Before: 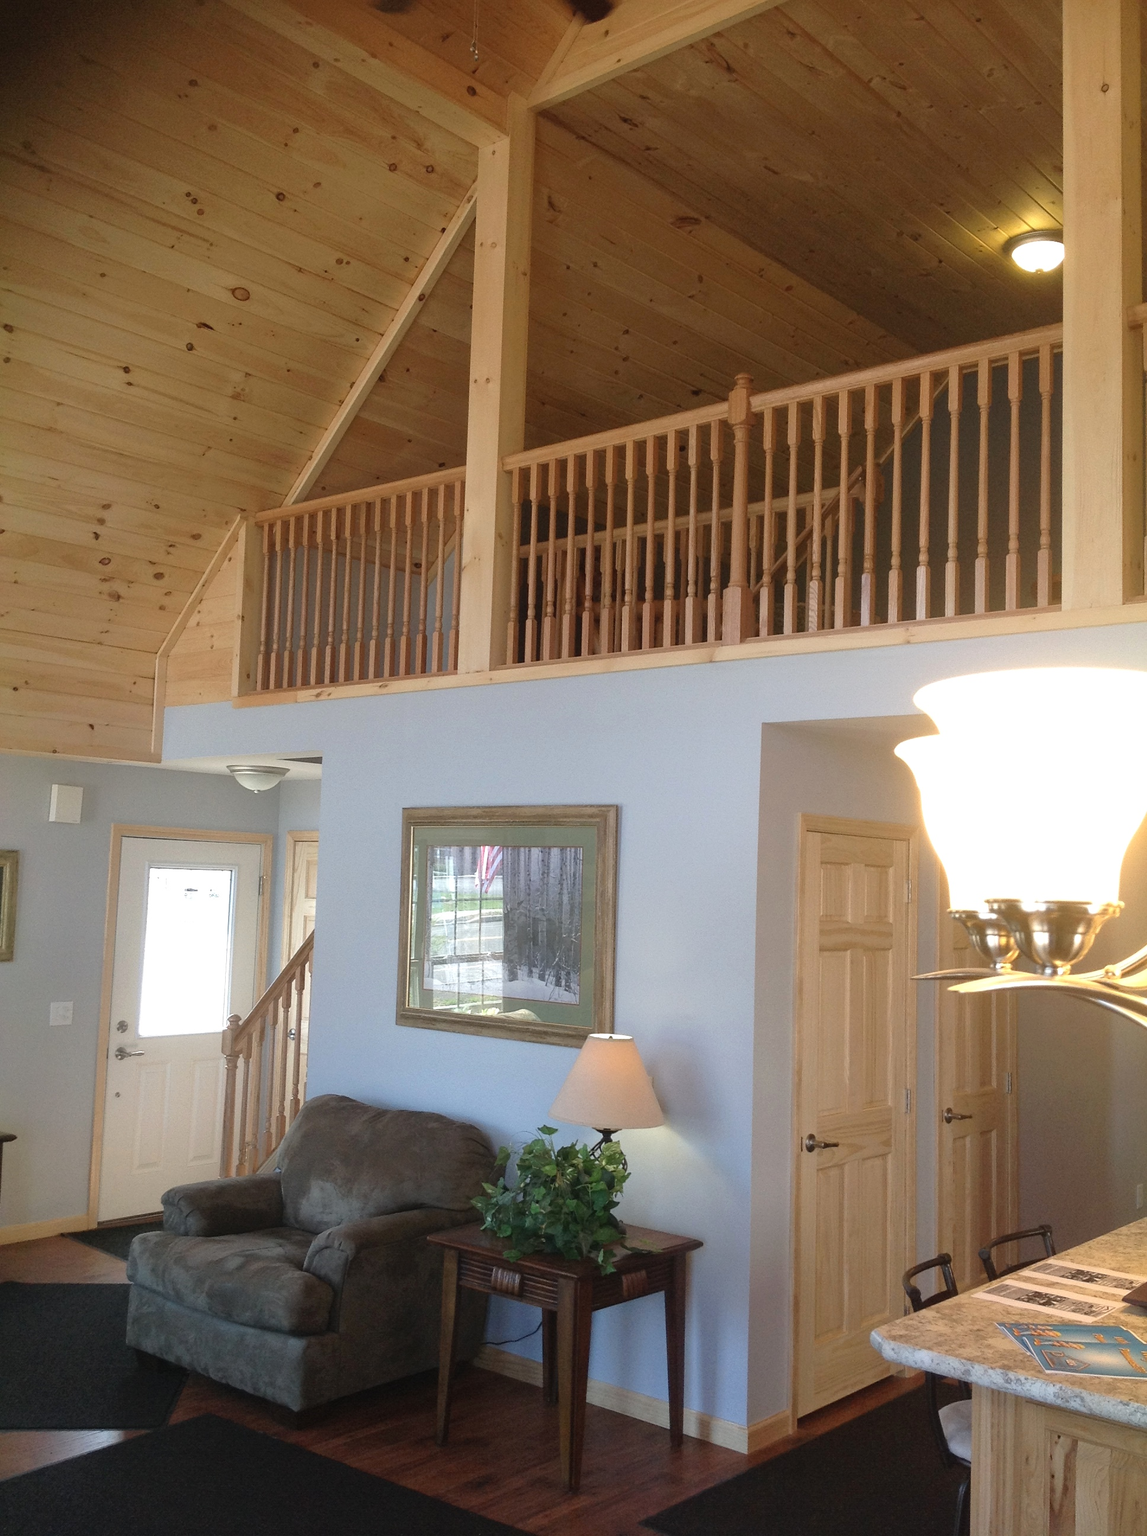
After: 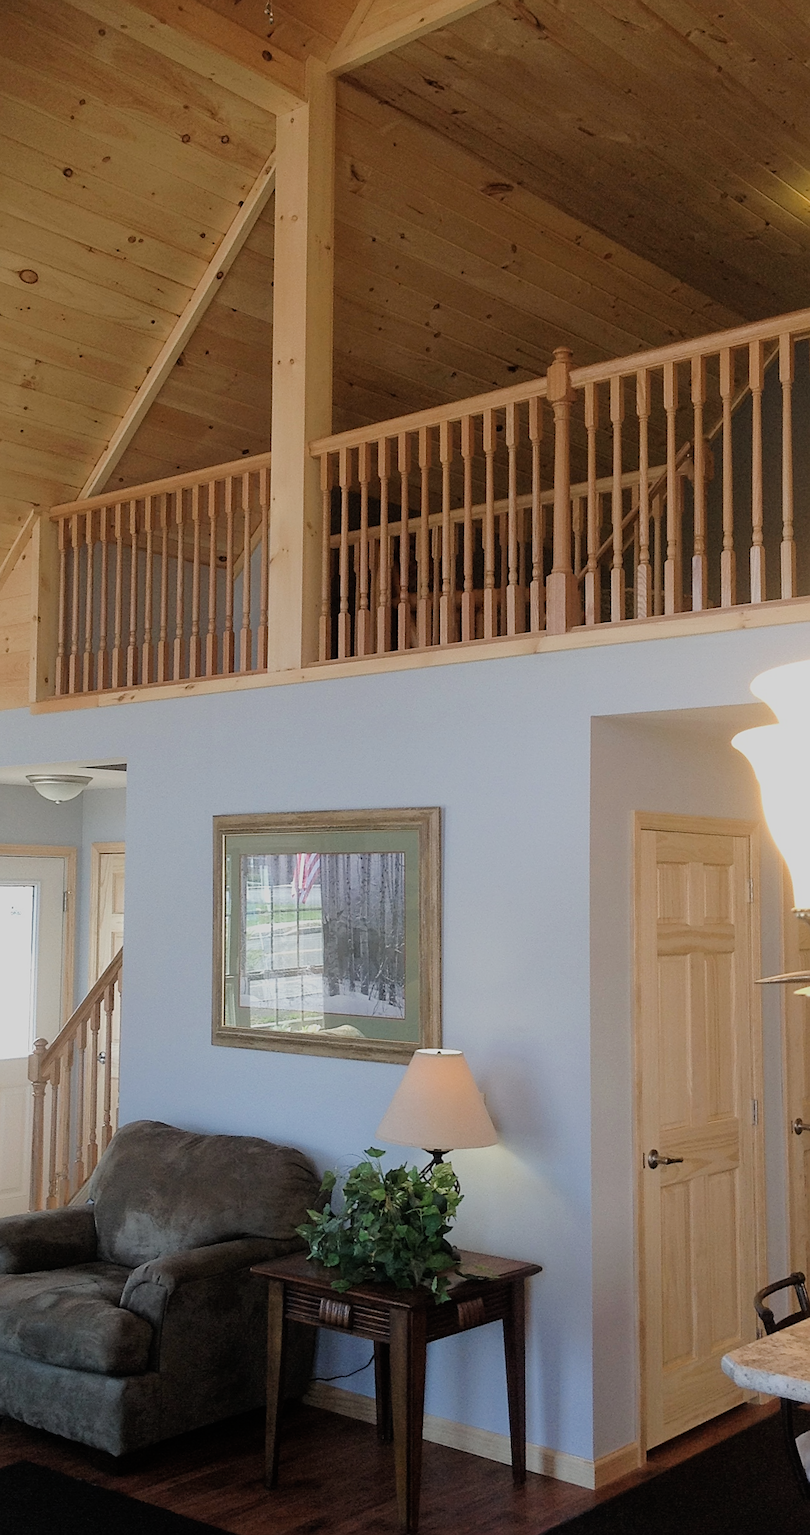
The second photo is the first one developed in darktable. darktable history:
filmic rgb: black relative exposure -6.68 EV, white relative exposure 4.56 EV, hardness 3.25
rotate and perspective: rotation -1.42°, crop left 0.016, crop right 0.984, crop top 0.035, crop bottom 0.965
crop and rotate: left 17.732%, right 15.423%
sharpen: on, module defaults
